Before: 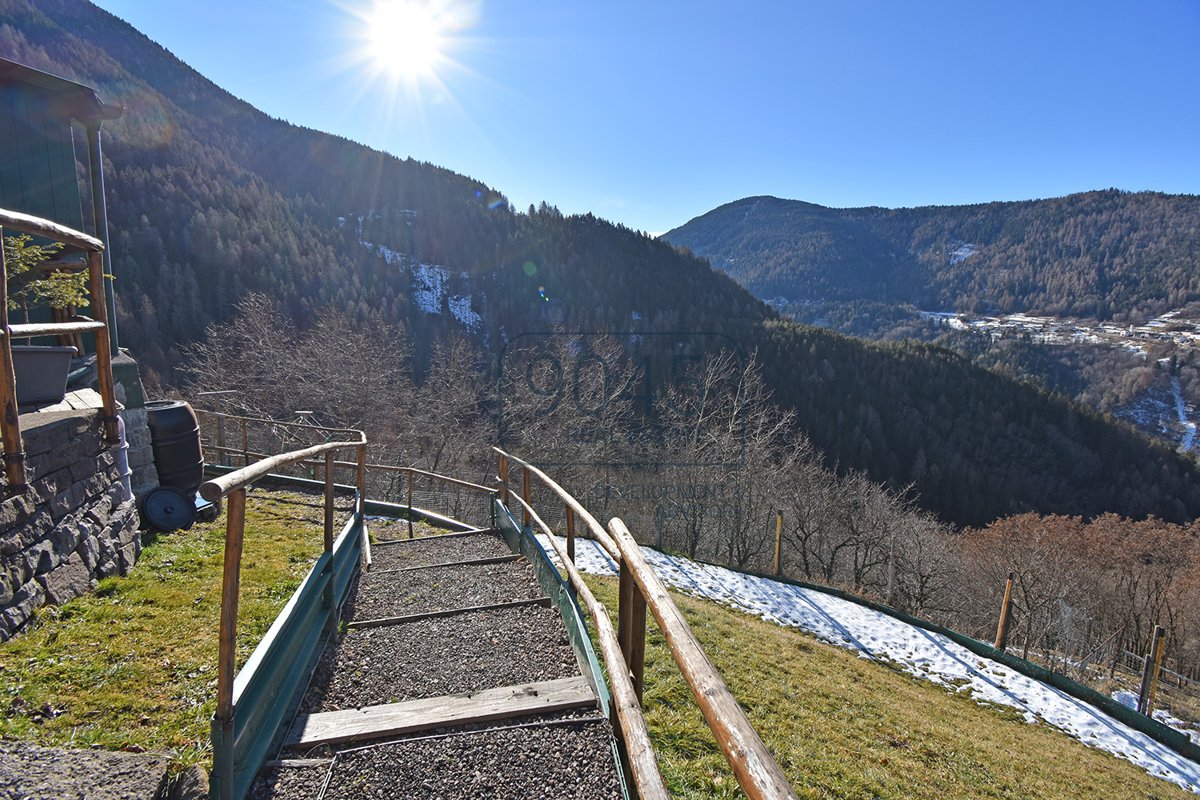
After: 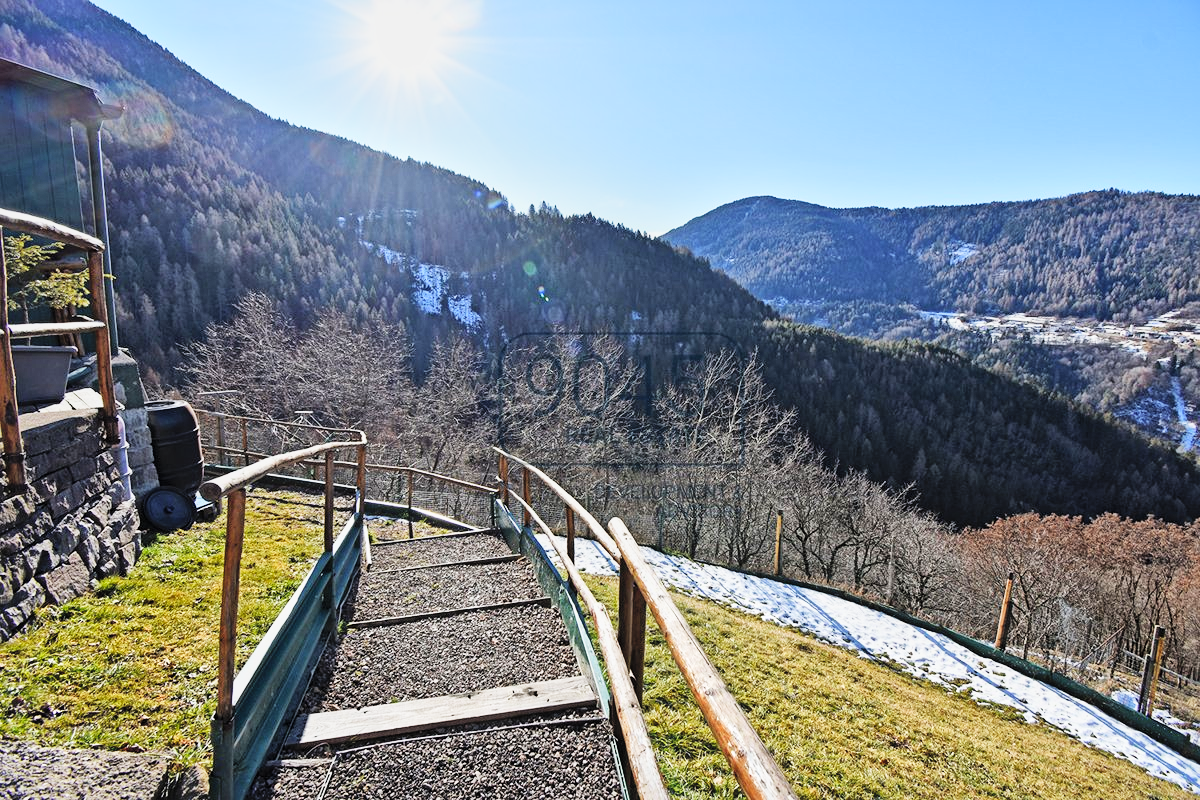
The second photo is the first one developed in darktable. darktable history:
sigmoid: contrast 1.8, skew -0.2, preserve hue 0%, red attenuation 0.1, red rotation 0.035, green attenuation 0.1, green rotation -0.017, blue attenuation 0.15, blue rotation -0.052, base primaries Rec2020
contrast brightness saturation: contrast 0.1, brightness 0.3, saturation 0.14
local contrast: mode bilateral grid, contrast 20, coarseness 20, detail 150%, midtone range 0.2
